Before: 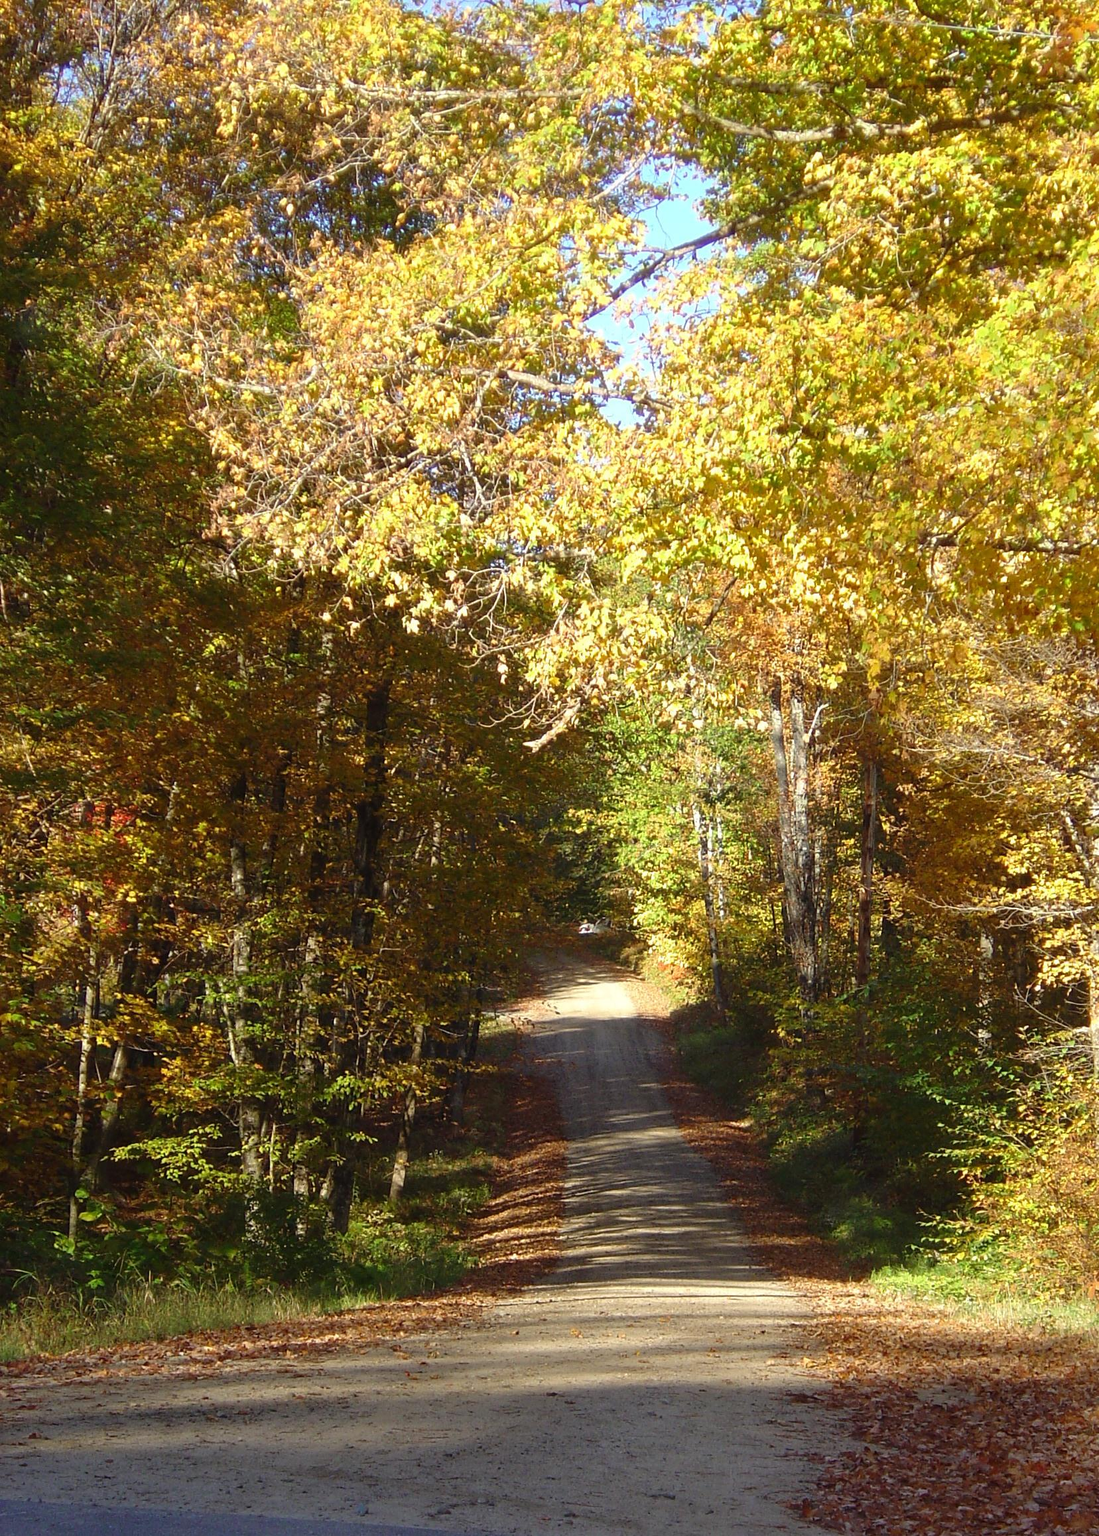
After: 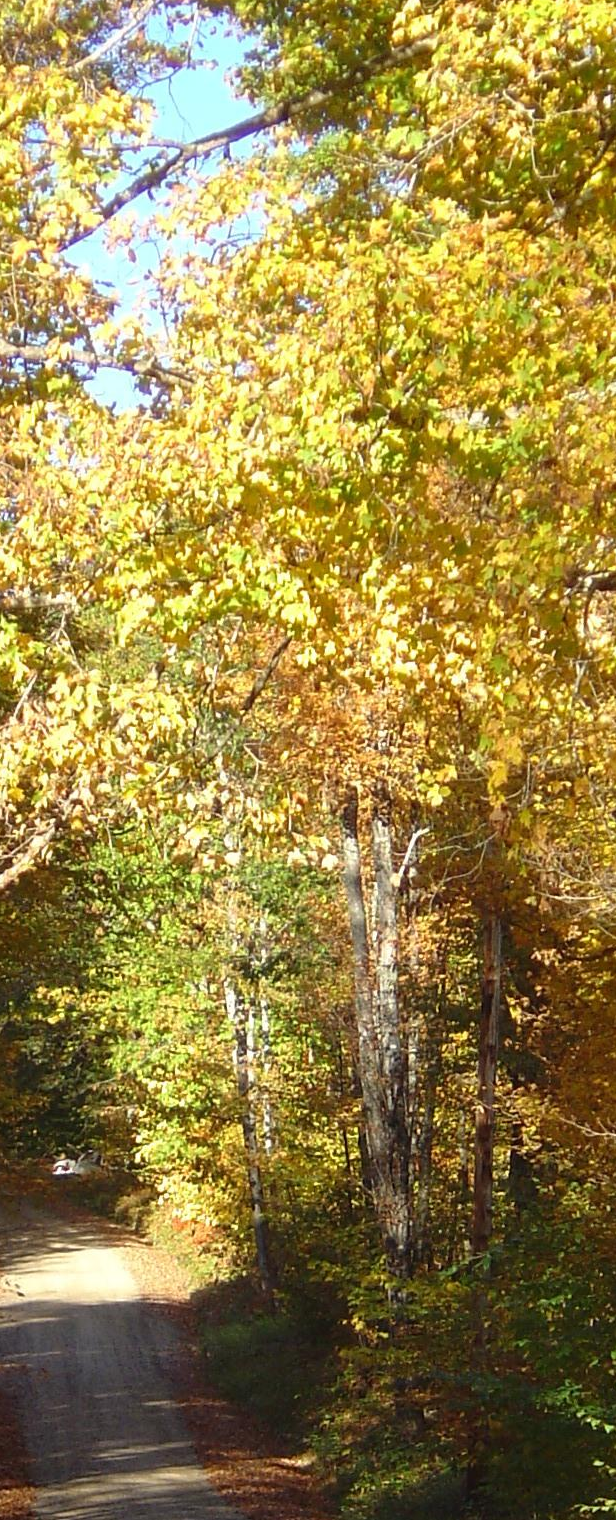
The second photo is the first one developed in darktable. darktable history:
crop and rotate: left 49.545%, top 10.117%, right 13.268%, bottom 24.214%
